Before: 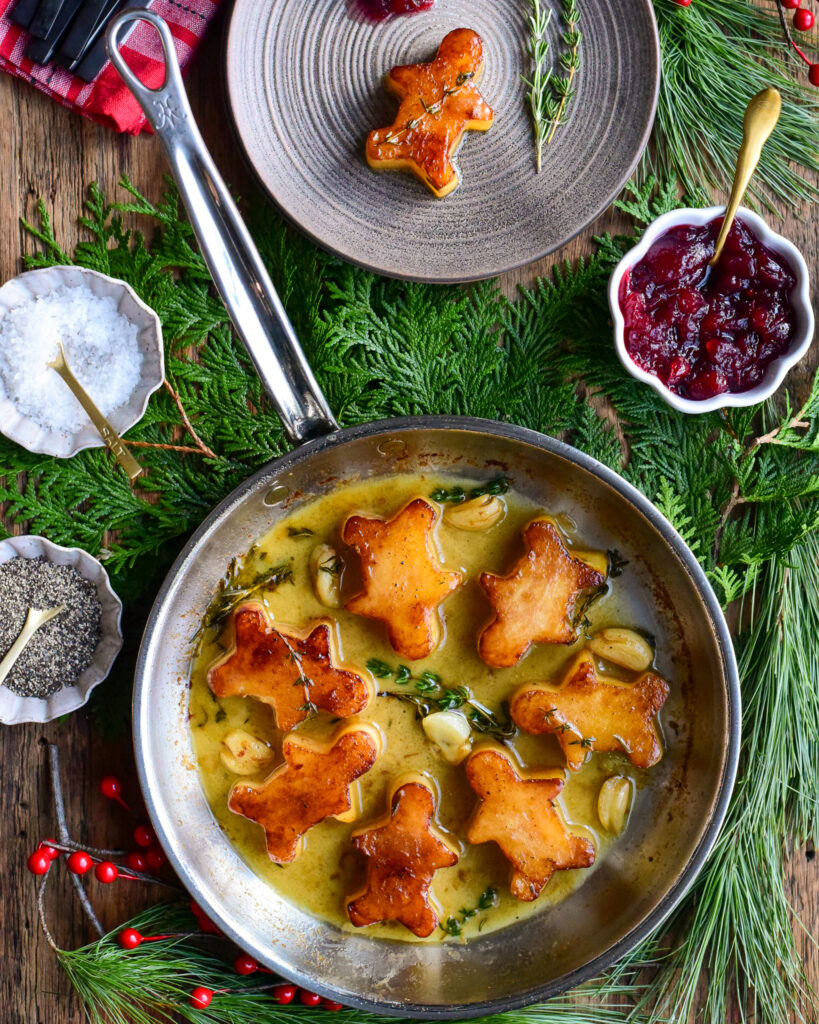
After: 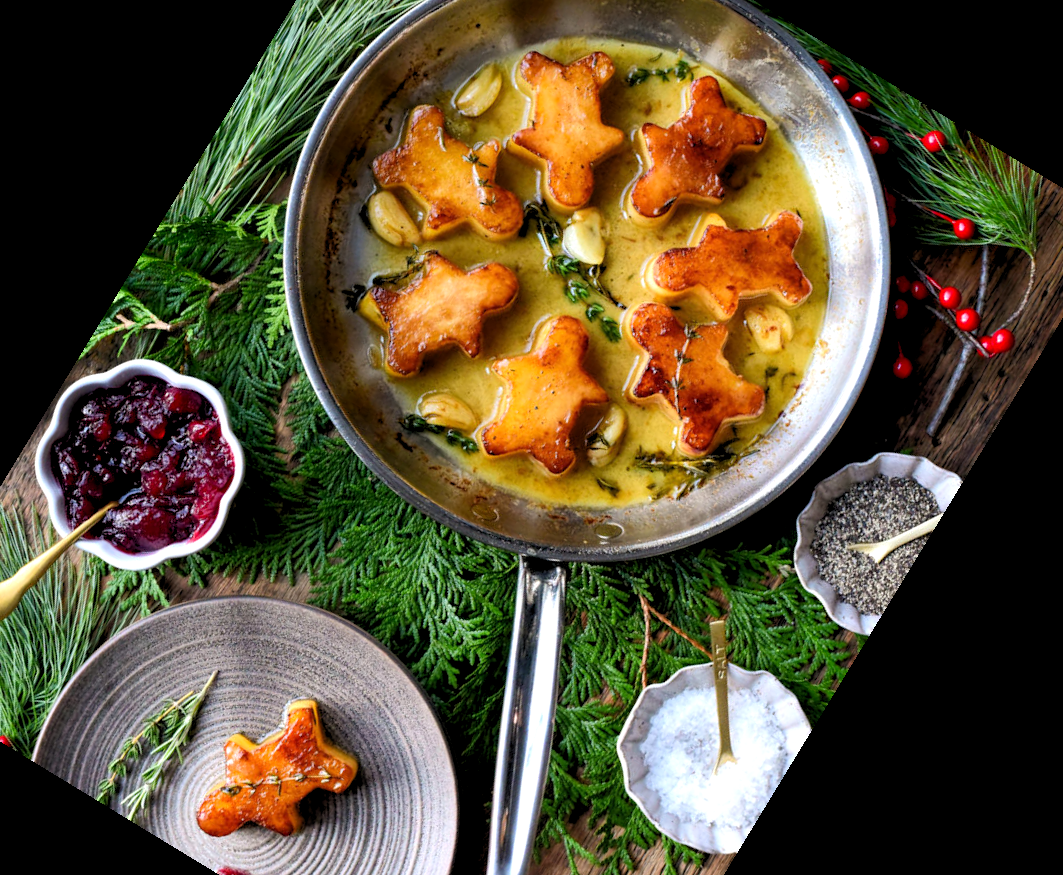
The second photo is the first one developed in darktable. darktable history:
shadows and highlights: shadows -40.15, highlights 62.88, soften with gaussian
crop and rotate: angle 148.68°, left 9.111%, top 15.603%, right 4.588%, bottom 17.041%
rgb levels: levels [[0.01, 0.419, 0.839], [0, 0.5, 1], [0, 0.5, 1]]
